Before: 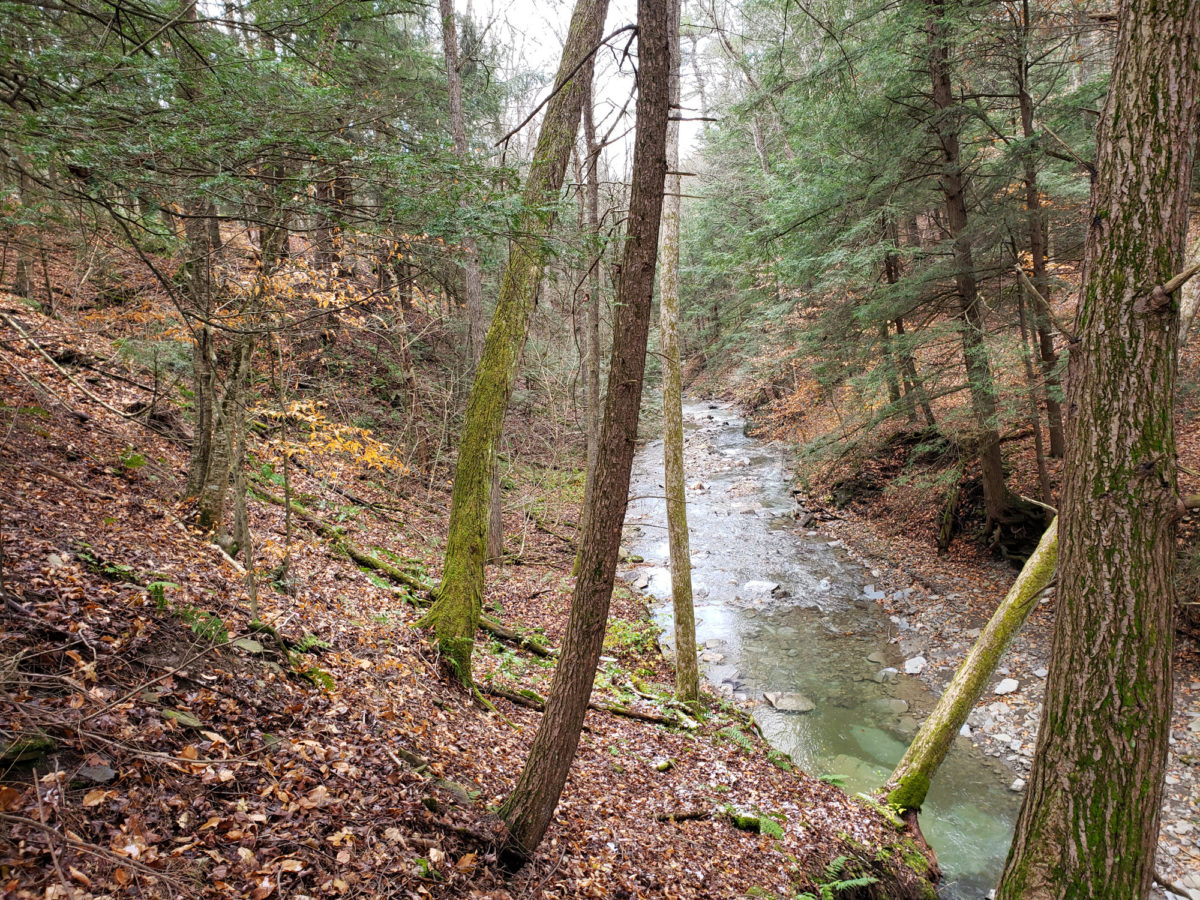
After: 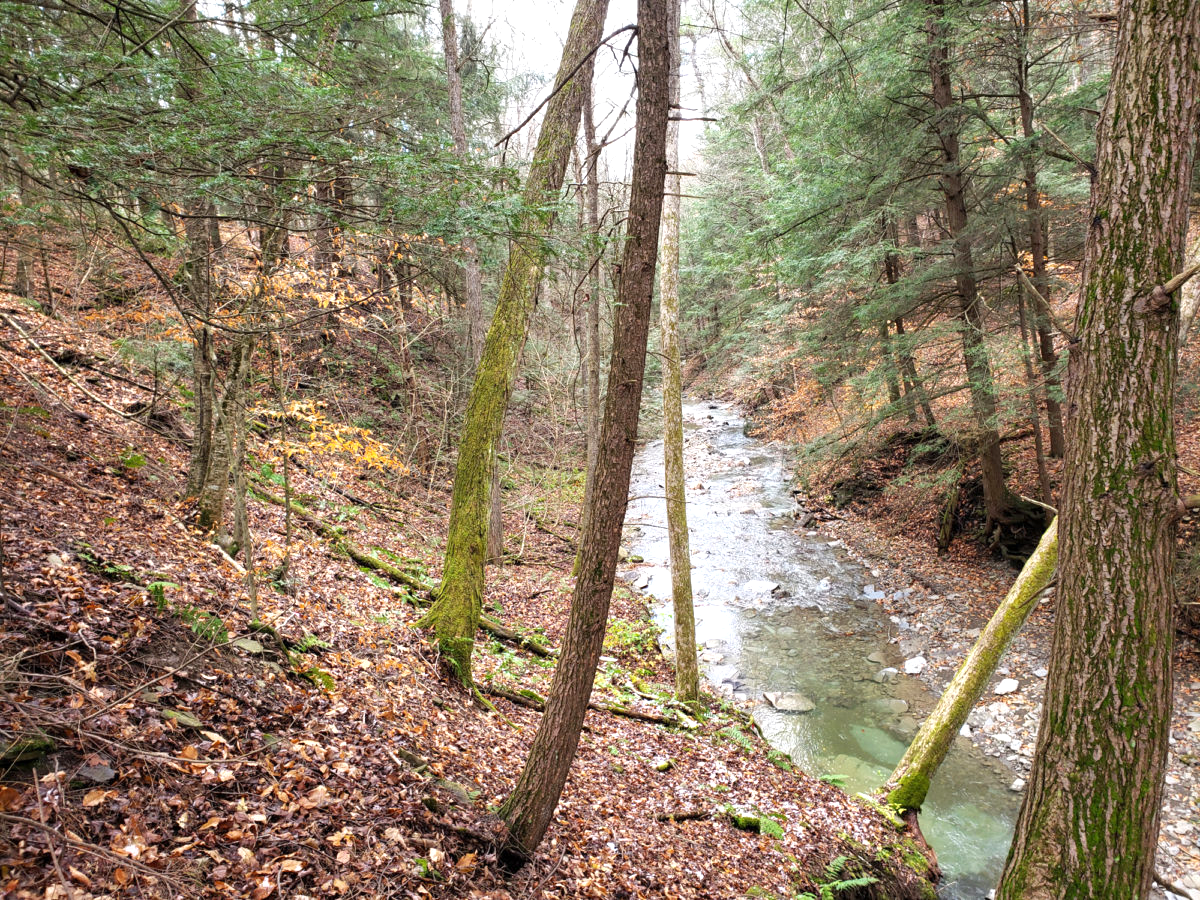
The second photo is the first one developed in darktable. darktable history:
exposure: exposure 0.481 EV, compensate highlight preservation false
